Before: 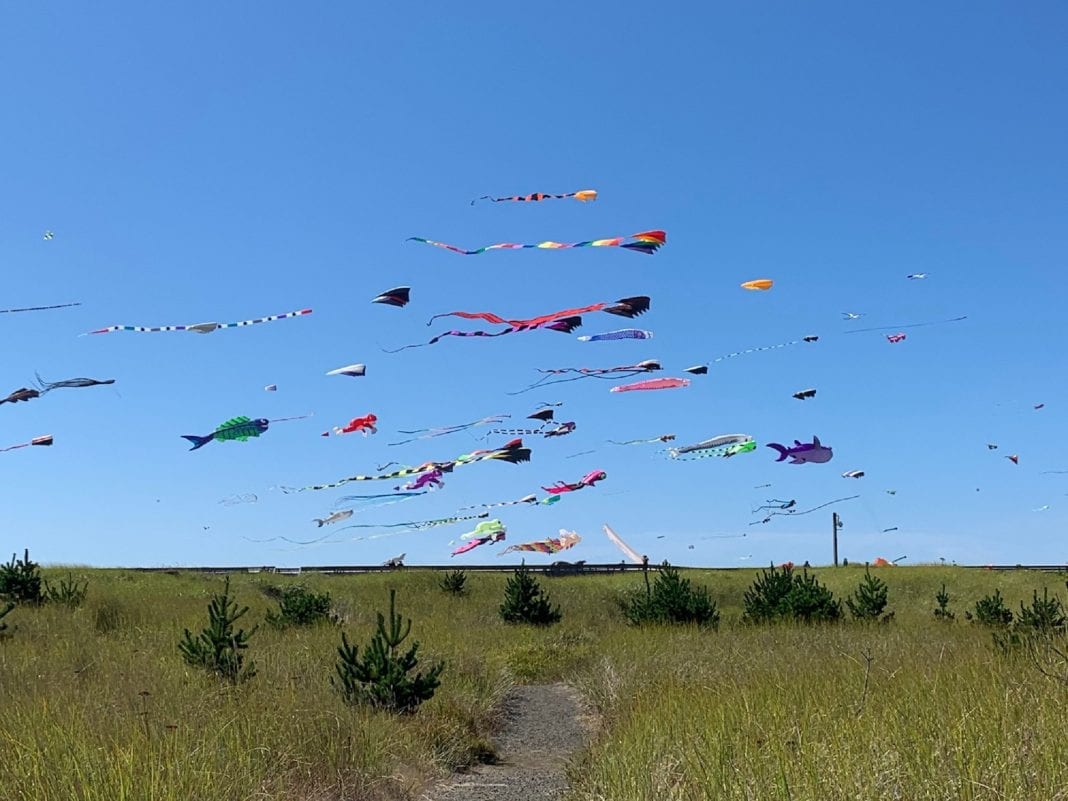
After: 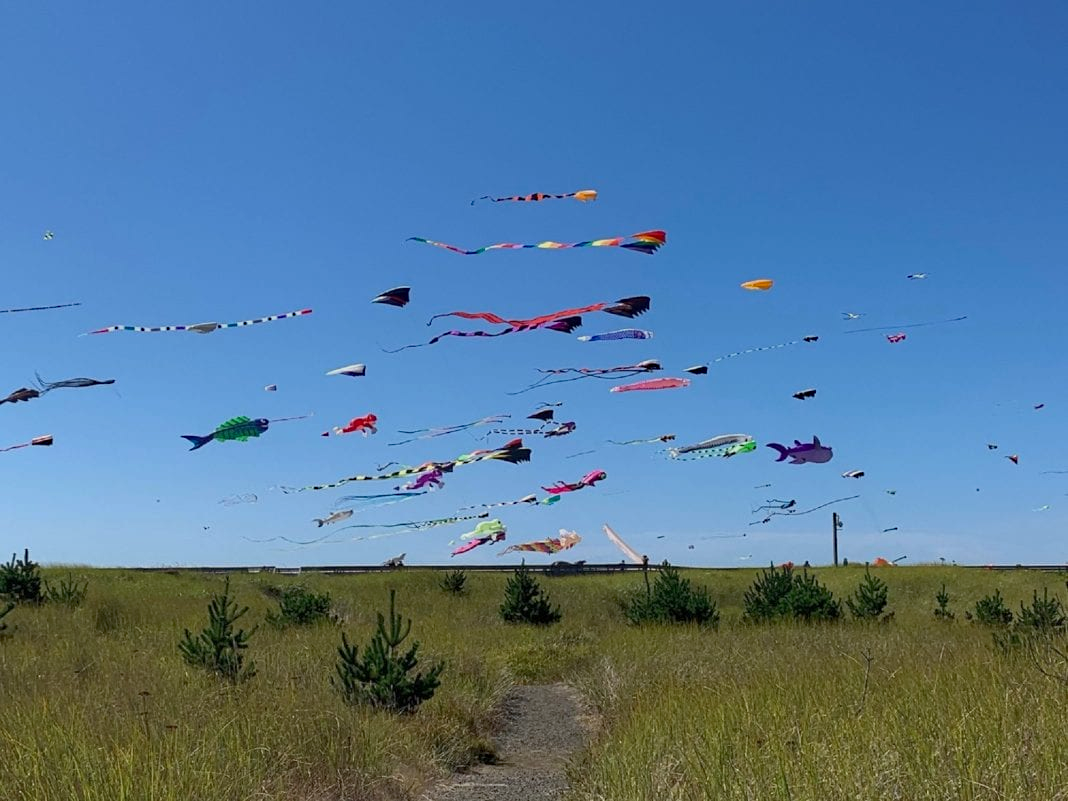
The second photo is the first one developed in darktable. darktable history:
tone equalizer: -8 EV 0.289 EV, -7 EV 0.414 EV, -6 EV 0.408 EV, -5 EV 0.231 EV, -3 EV -0.272 EV, -2 EV -0.397 EV, -1 EV -0.409 EV, +0 EV -0.242 EV, mask exposure compensation -0.51 EV
haze removal: compatibility mode true, adaptive false
